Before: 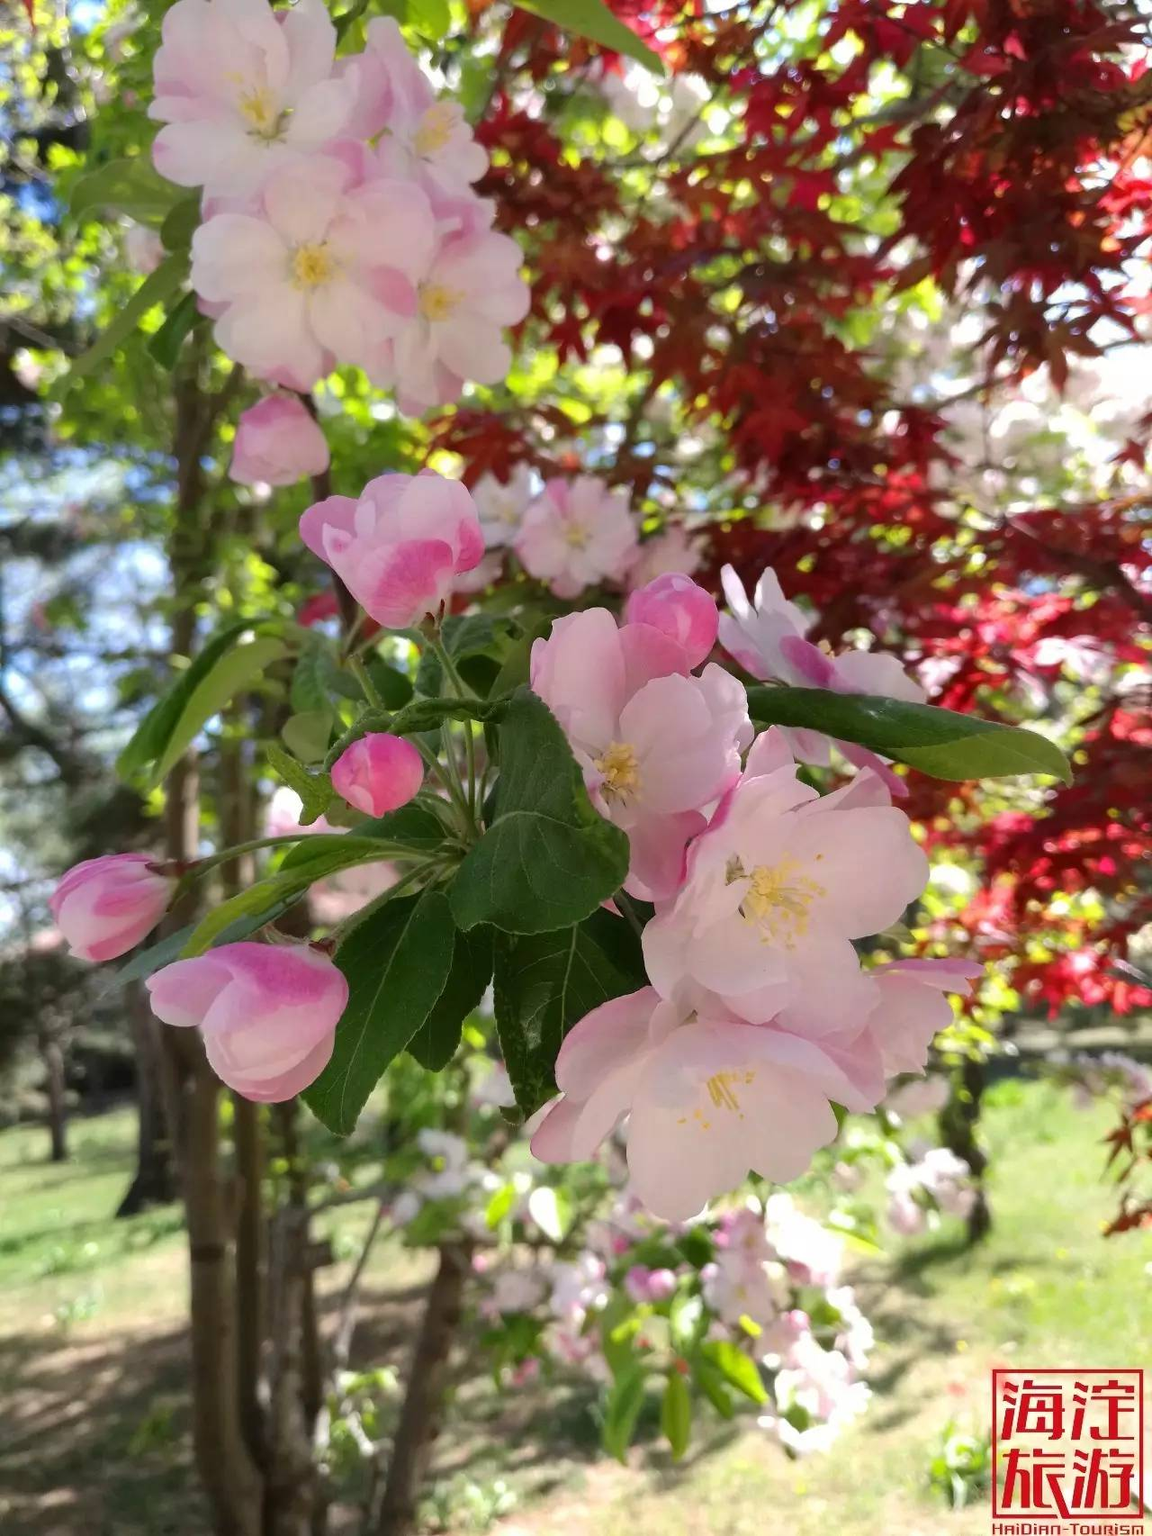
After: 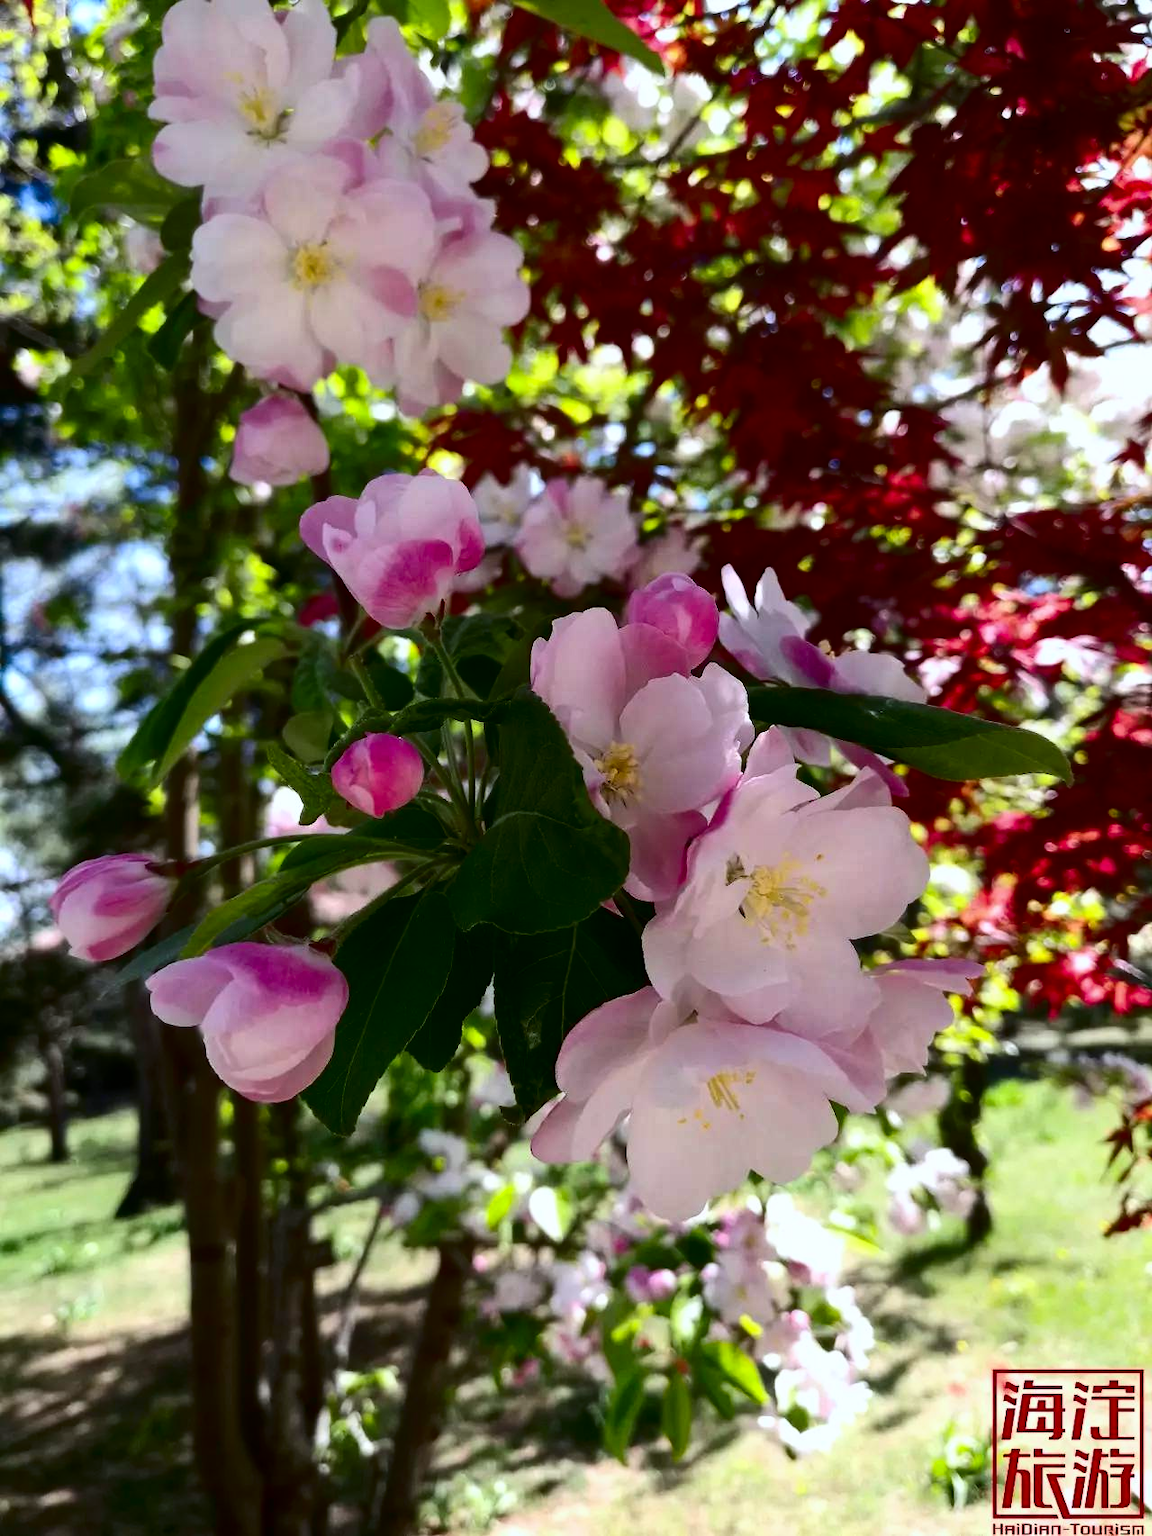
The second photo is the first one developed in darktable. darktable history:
contrast brightness saturation: contrast 0.24, brightness -0.24, saturation 0.14
white balance: red 0.967, blue 1.049
